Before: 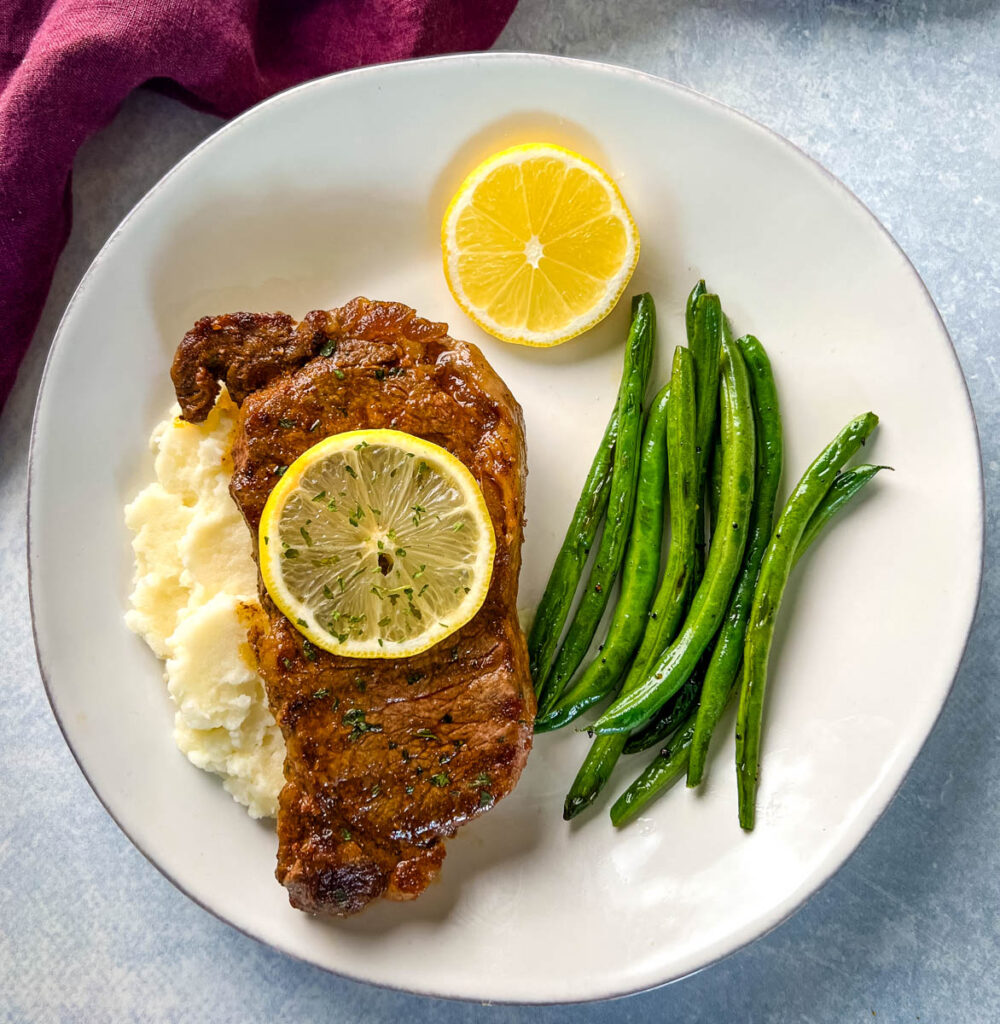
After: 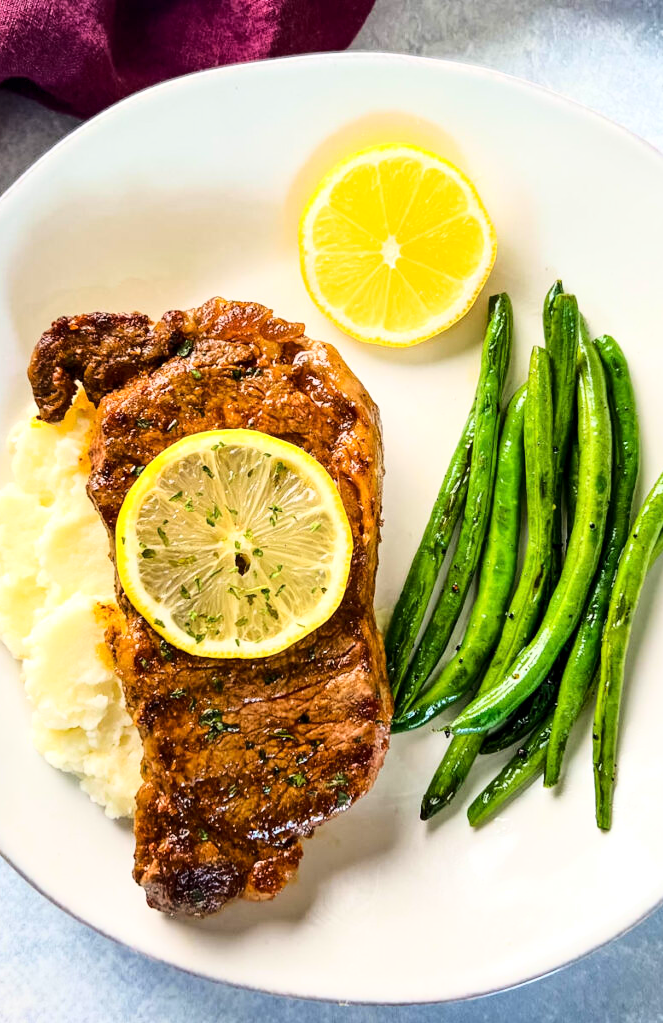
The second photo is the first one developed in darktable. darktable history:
crop and rotate: left 14.338%, right 19.271%
exposure: black level correction 0.001, exposure 0.015 EV, compensate highlight preservation false
base curve: curves: ch0 [(0, 0) (0.036, 0.037) (0.121, 0.228) (0.46, 0.76) (0.859, 0.983) (1, 1)]
